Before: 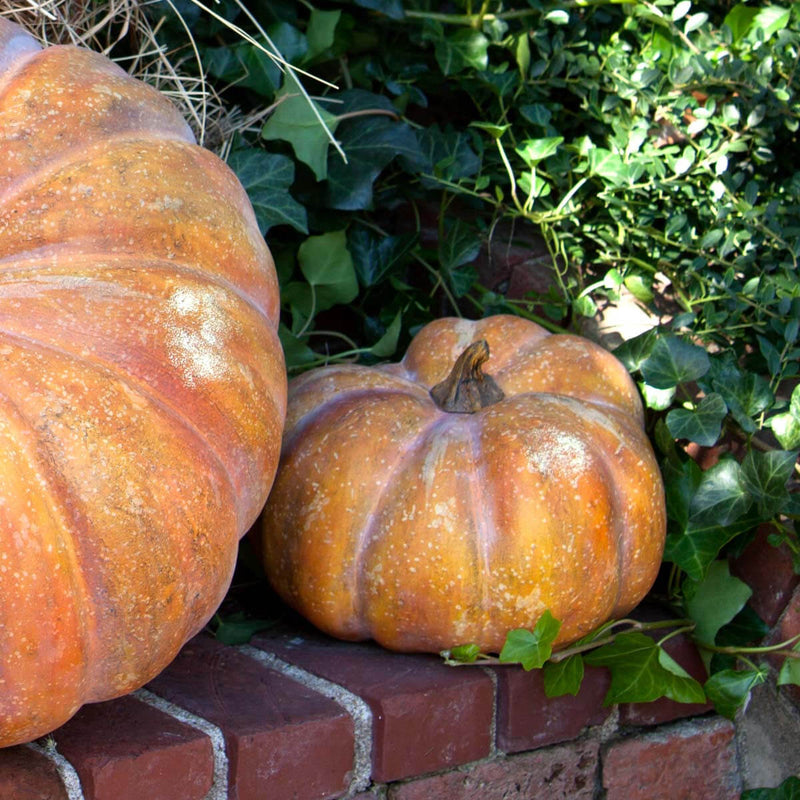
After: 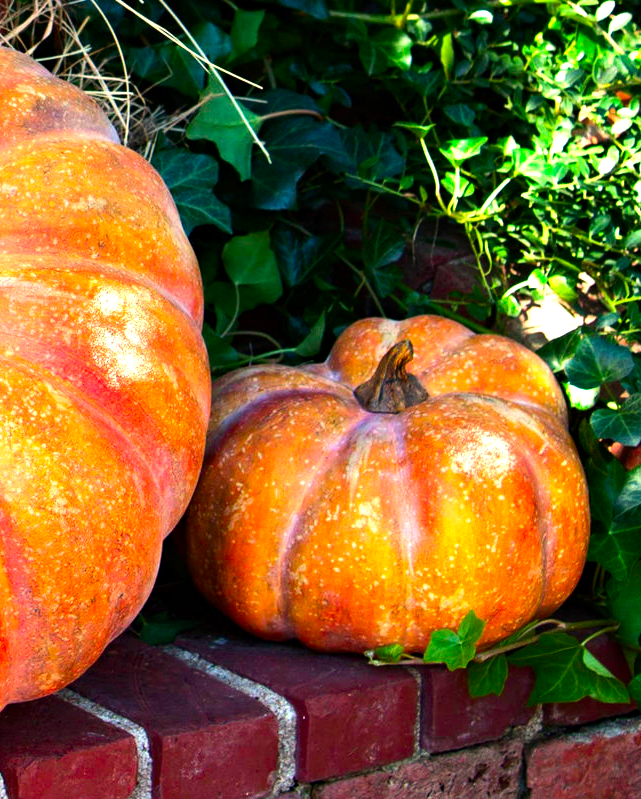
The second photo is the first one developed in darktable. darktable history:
crop and rotate: left 9.597%, right 10.195%
tone equalizer: -8 EV -0.75 EV, -7 EV -0.7 EV, -6 EV -0.6 EV, -5 EV -0.4 EV, -3 EV 0.4 EV, -2 EV 0.6 EV, -1 EV 0.7 EV, +0 EV 0.75 EV, edges refinement/feathering 500, mask exposure compensation -1.57 EV, preserve details no
haze removal: compatibility mode true, adaptive false
white balance: red 1.045, blue 0.932
color contrast: green-magenta contrast 1.69, blue-yellow contrast 1.49
